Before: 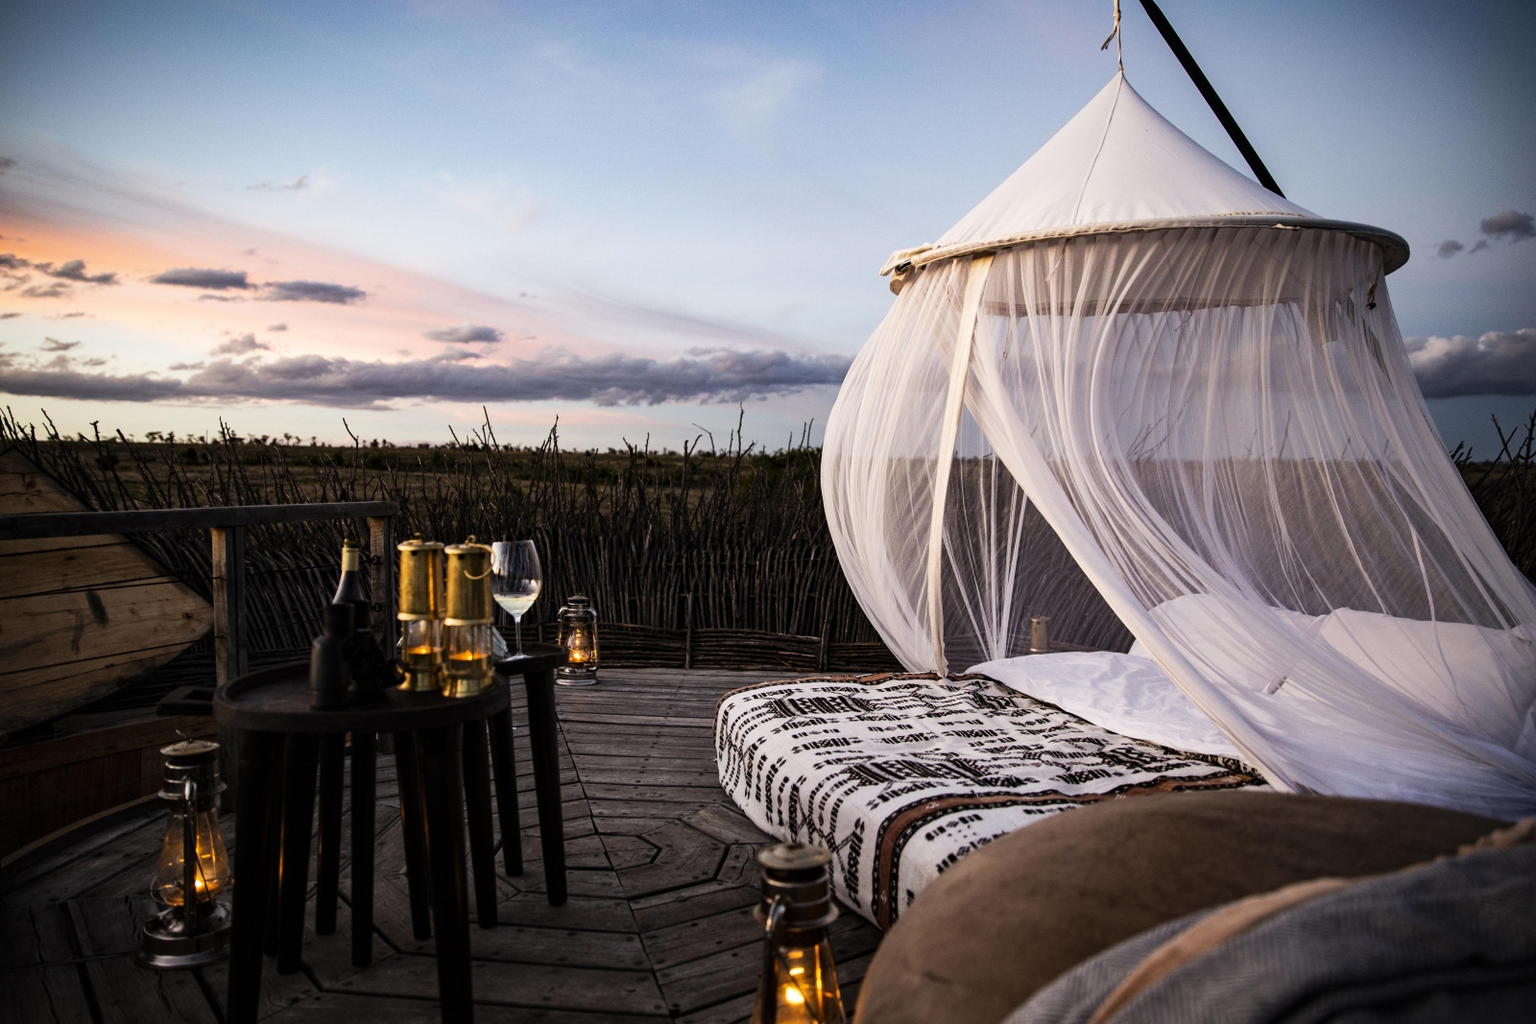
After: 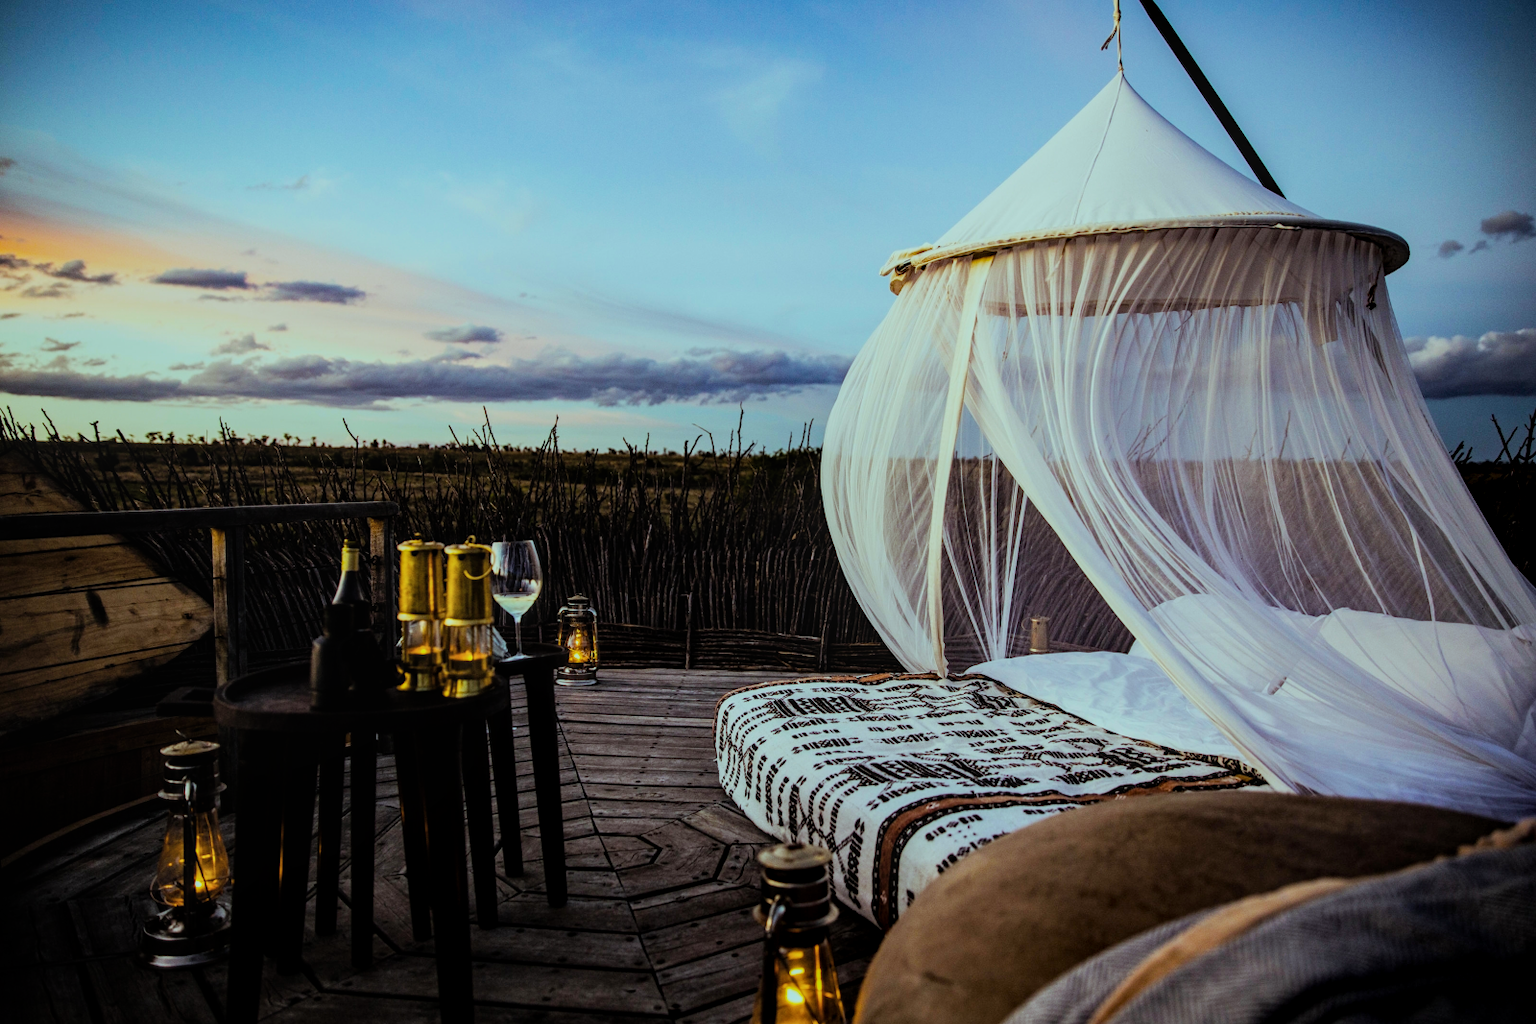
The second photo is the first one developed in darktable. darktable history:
local contrast: on, module defaults
filmic rgb: black relative exposure -7.65 EV, white relative exposure 4.56 EV, hardness 3.61, iterations of high-quality reconstruction 0
color balance rgb: highlights gain › chroma 5.461%, highlights gain › hue 198.26°, linear chroma grading › global chroma 19.269%, perceptual saturation grading › global saturation 0.45%, global vibrance 50.766%
tone equalizer: edges refinement/feathering 500, mask exposure compensation -1.57 EV, preserve details no
color zones: curves: ch2 [(0, 0.5) (0.143, 0.5) (0.286, 0.489) (0.415, 0.421) (0.571, 0.5) (0.714, 0.5) (0.857, 0.5) (1, 0.5)]
